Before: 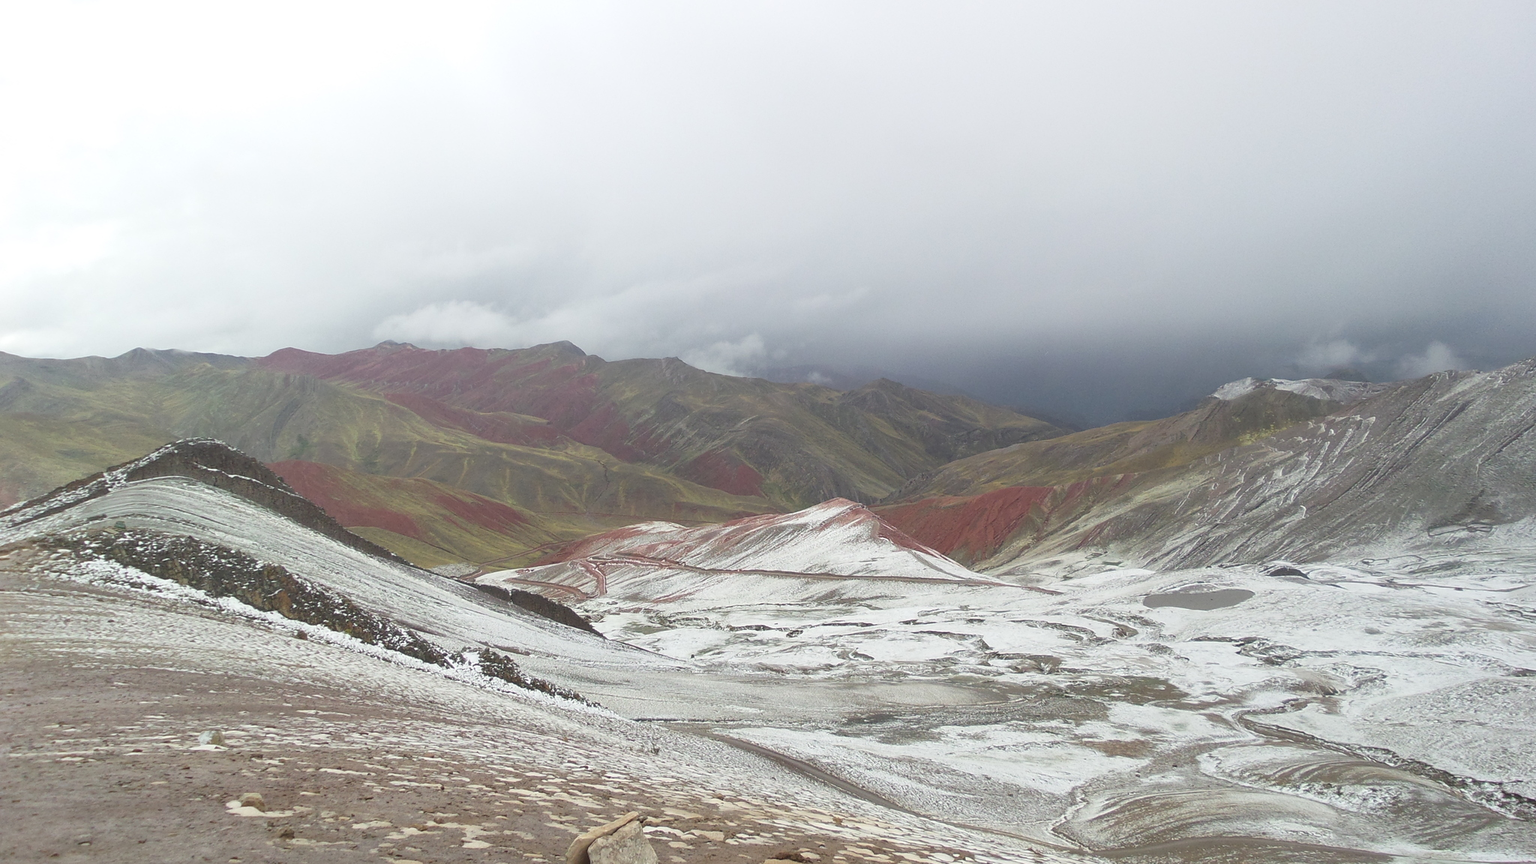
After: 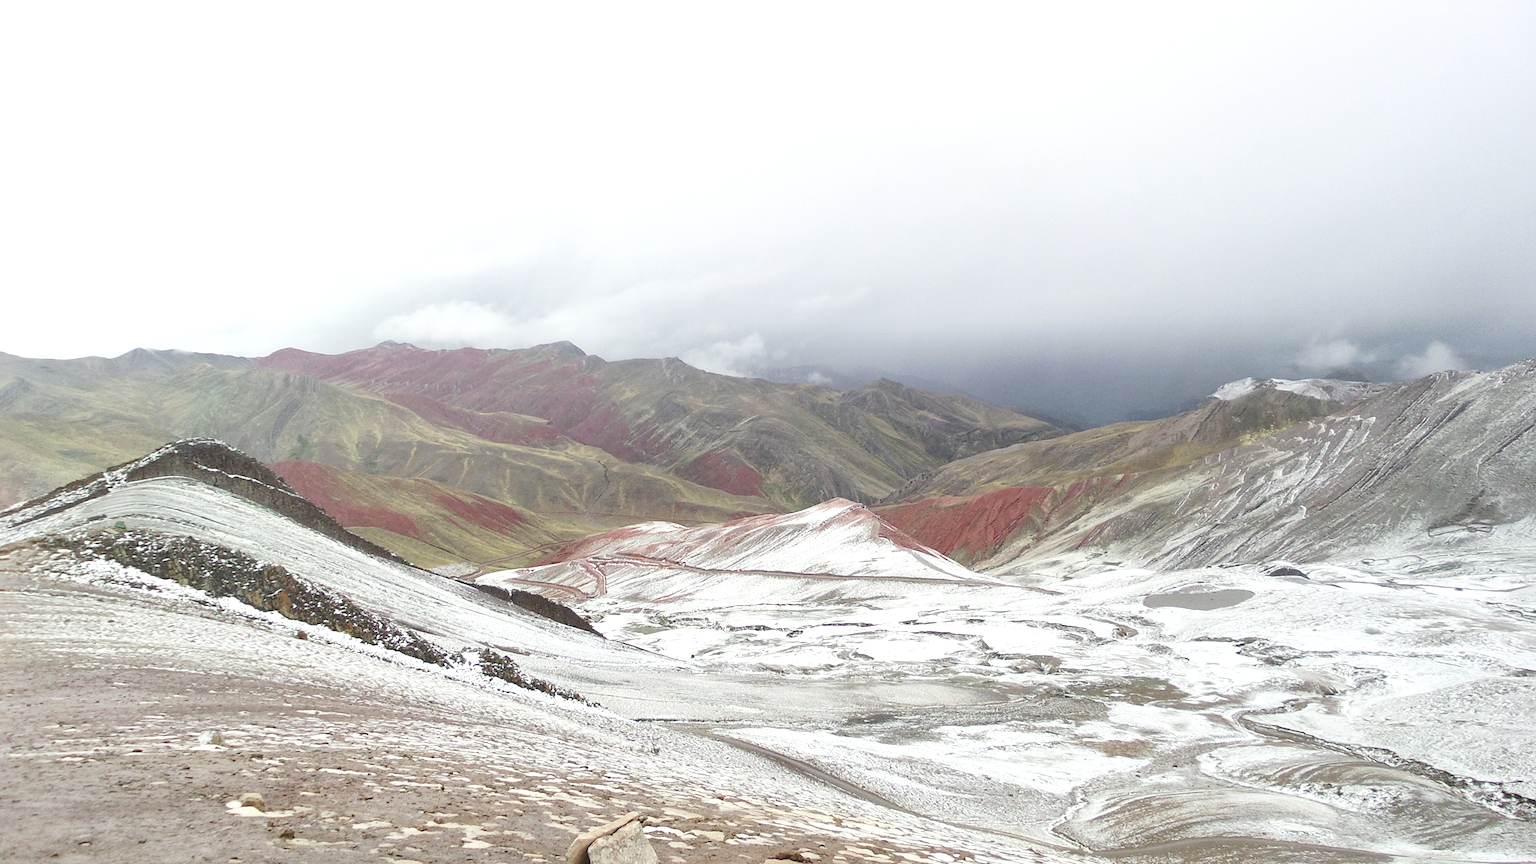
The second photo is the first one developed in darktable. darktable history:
tone curve: curves: ch0 [(0, 0) (0.003, 0.112) (0.011, 0.115) (0.025, 0.111) (0.044, 0.114) (0.069, 0.126) (0.1, 0.144) (0.136, 0.164) (0.177, 0.196) (0.224, 0.249) (0.277, 0.316) (0.335, 0.401) (0.399, 0.487) (0.468, 0.571) (0.543, 0.647) (0.623, 0.728) (0.709, 0.795) (0.801, 0.866) (0.898, 0.933) (1, 1)], preserve colors none
local contrast: mode bilateral grid, contrast 20, coarseness 51, detail 120%, midtone range 0.2
tone equalizer: -8 EV -0.426 EV, -7 EV -0.413 EV, -6 EV -0.308 EV, -5 EV -0.189 EV, -3 EV 0.2 EV, -2 EV 0.332 EV, -1 EV 0.409 EV, +0 EV 0.409 EV, edges refinement/feathering 500, mask exposure compensation -1.57 EV, preserve details no
